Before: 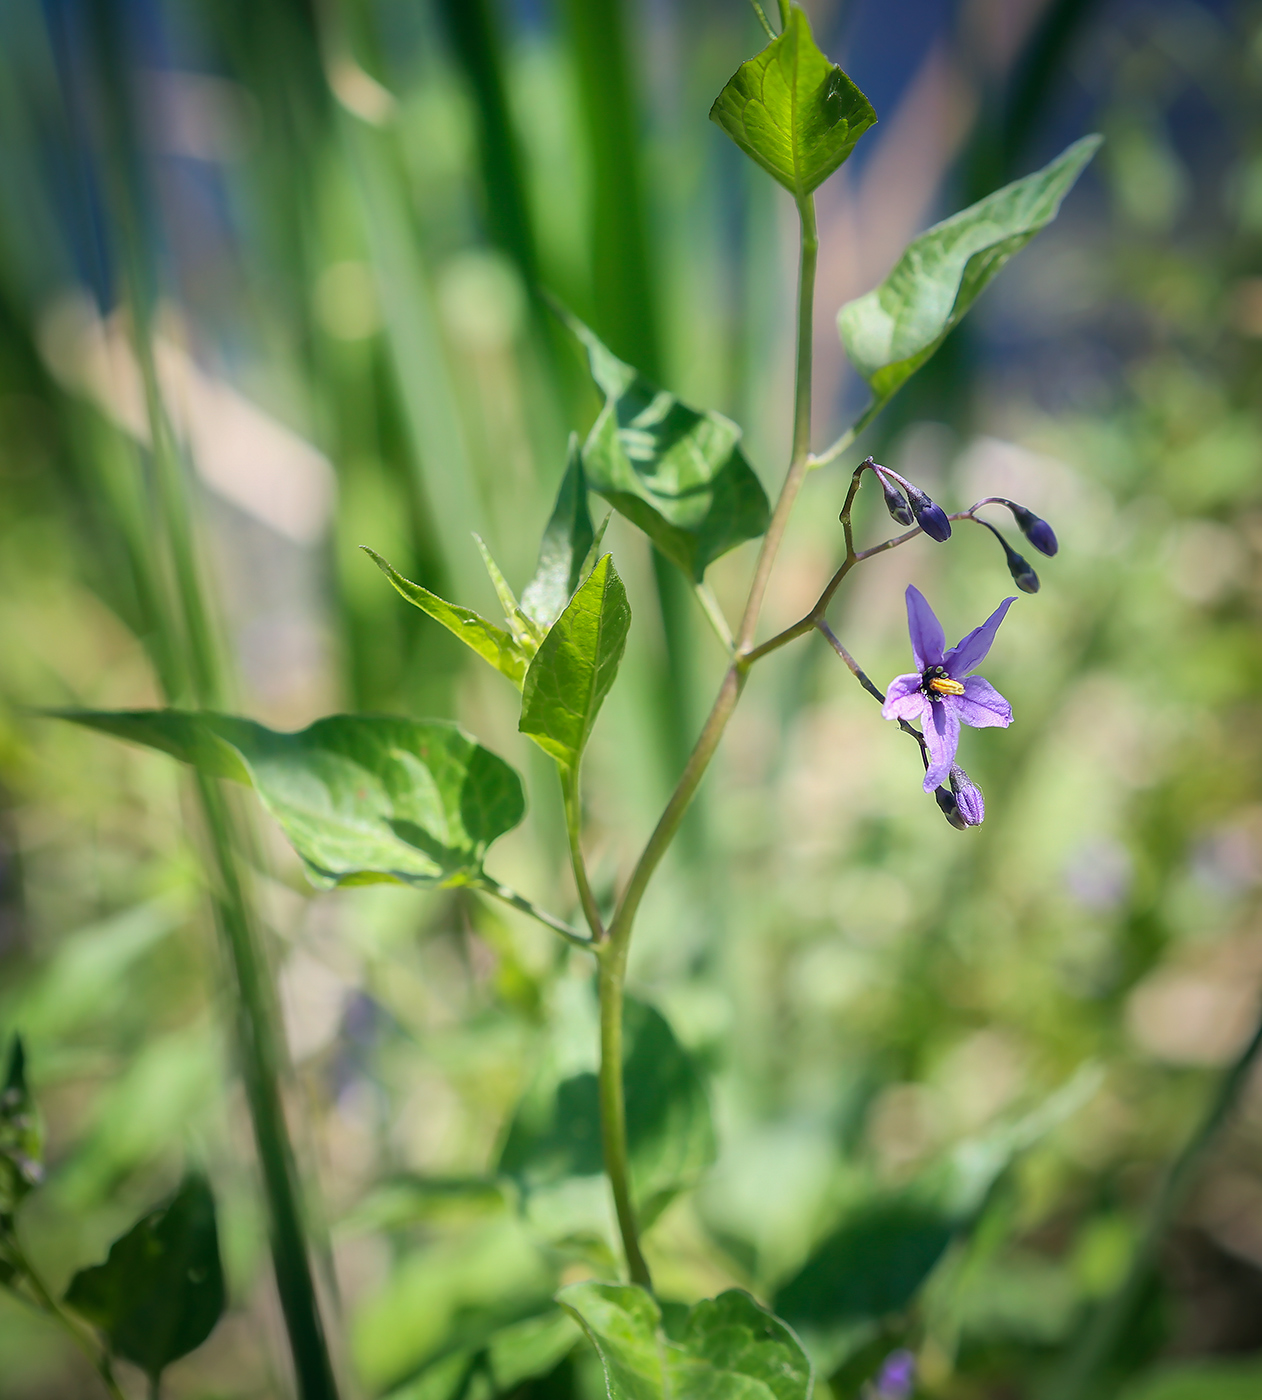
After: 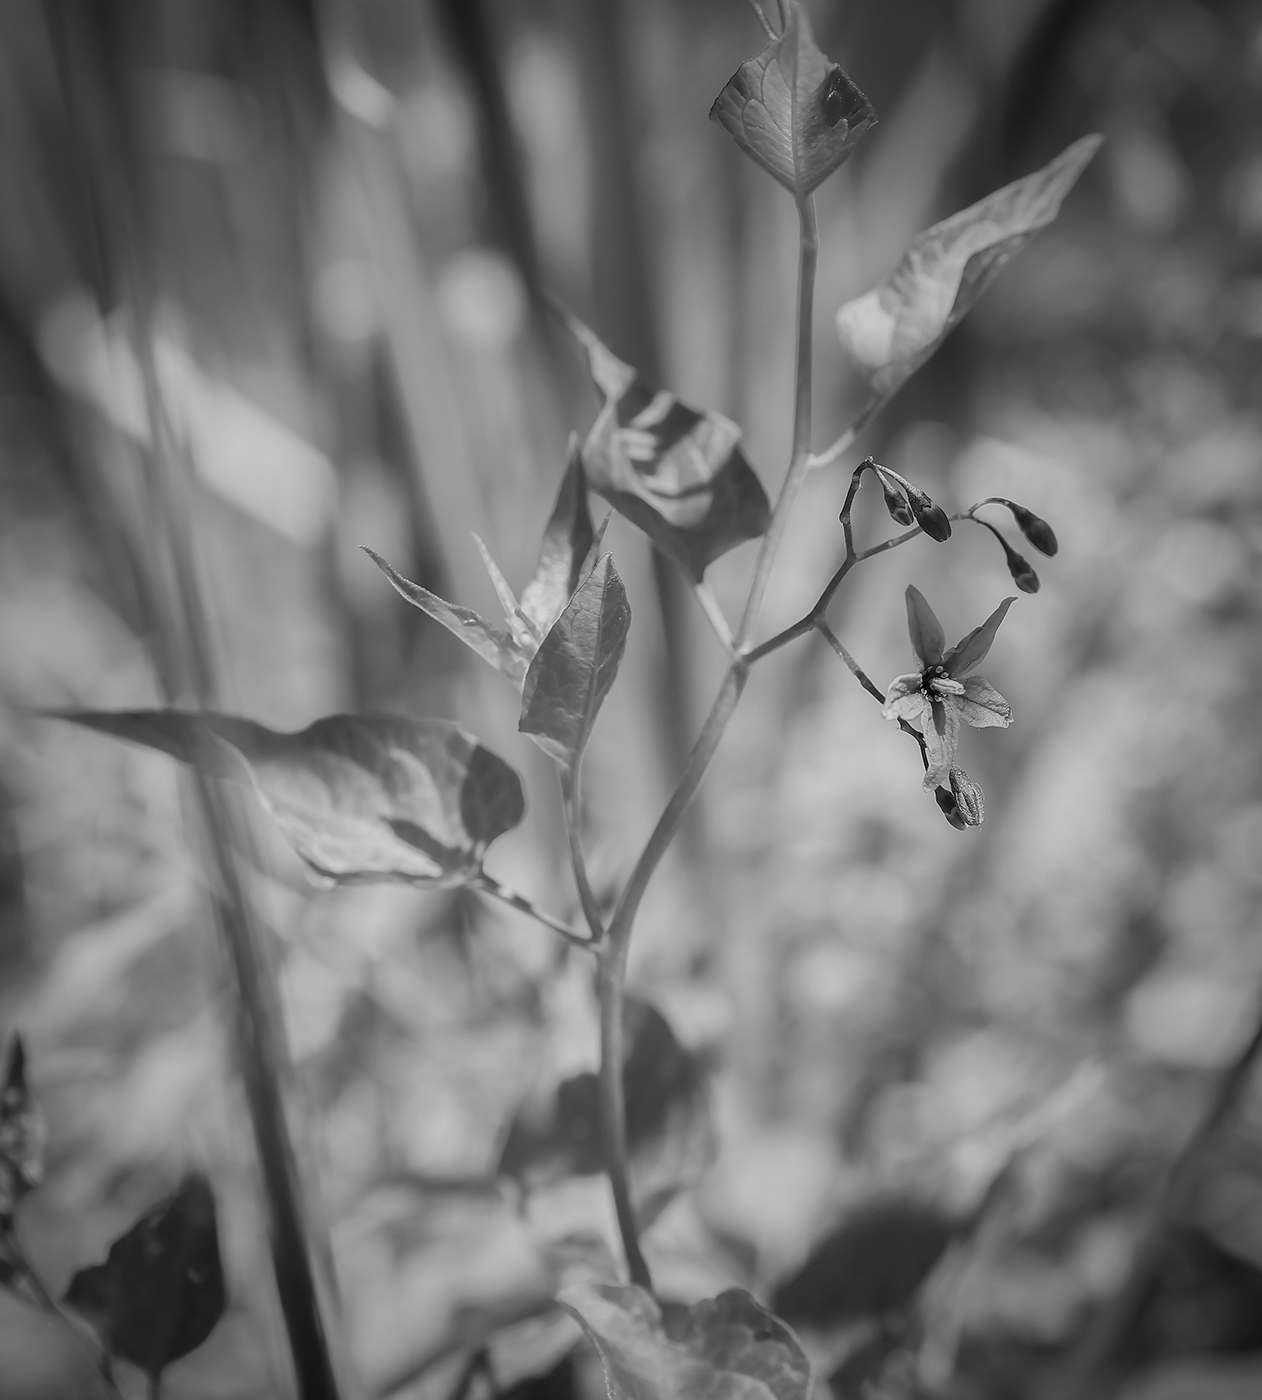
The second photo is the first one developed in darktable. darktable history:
white balance: red 0.931, blue 1.11
monochrome: a 26.22, b 42.67, size 0.8
